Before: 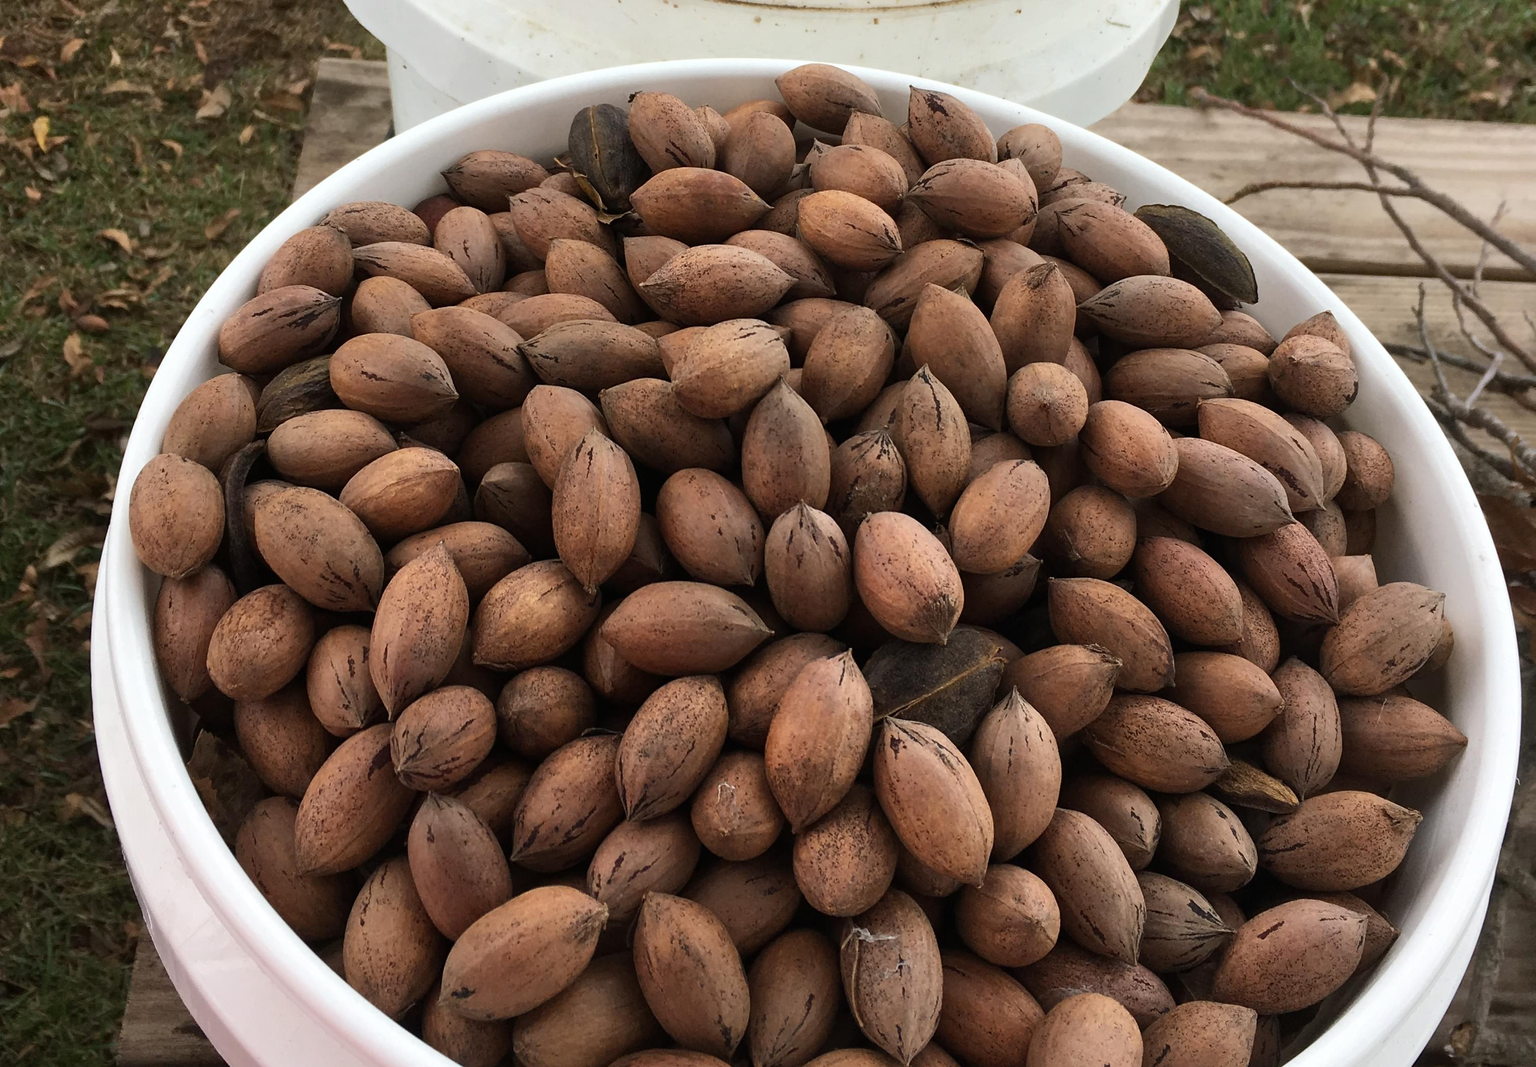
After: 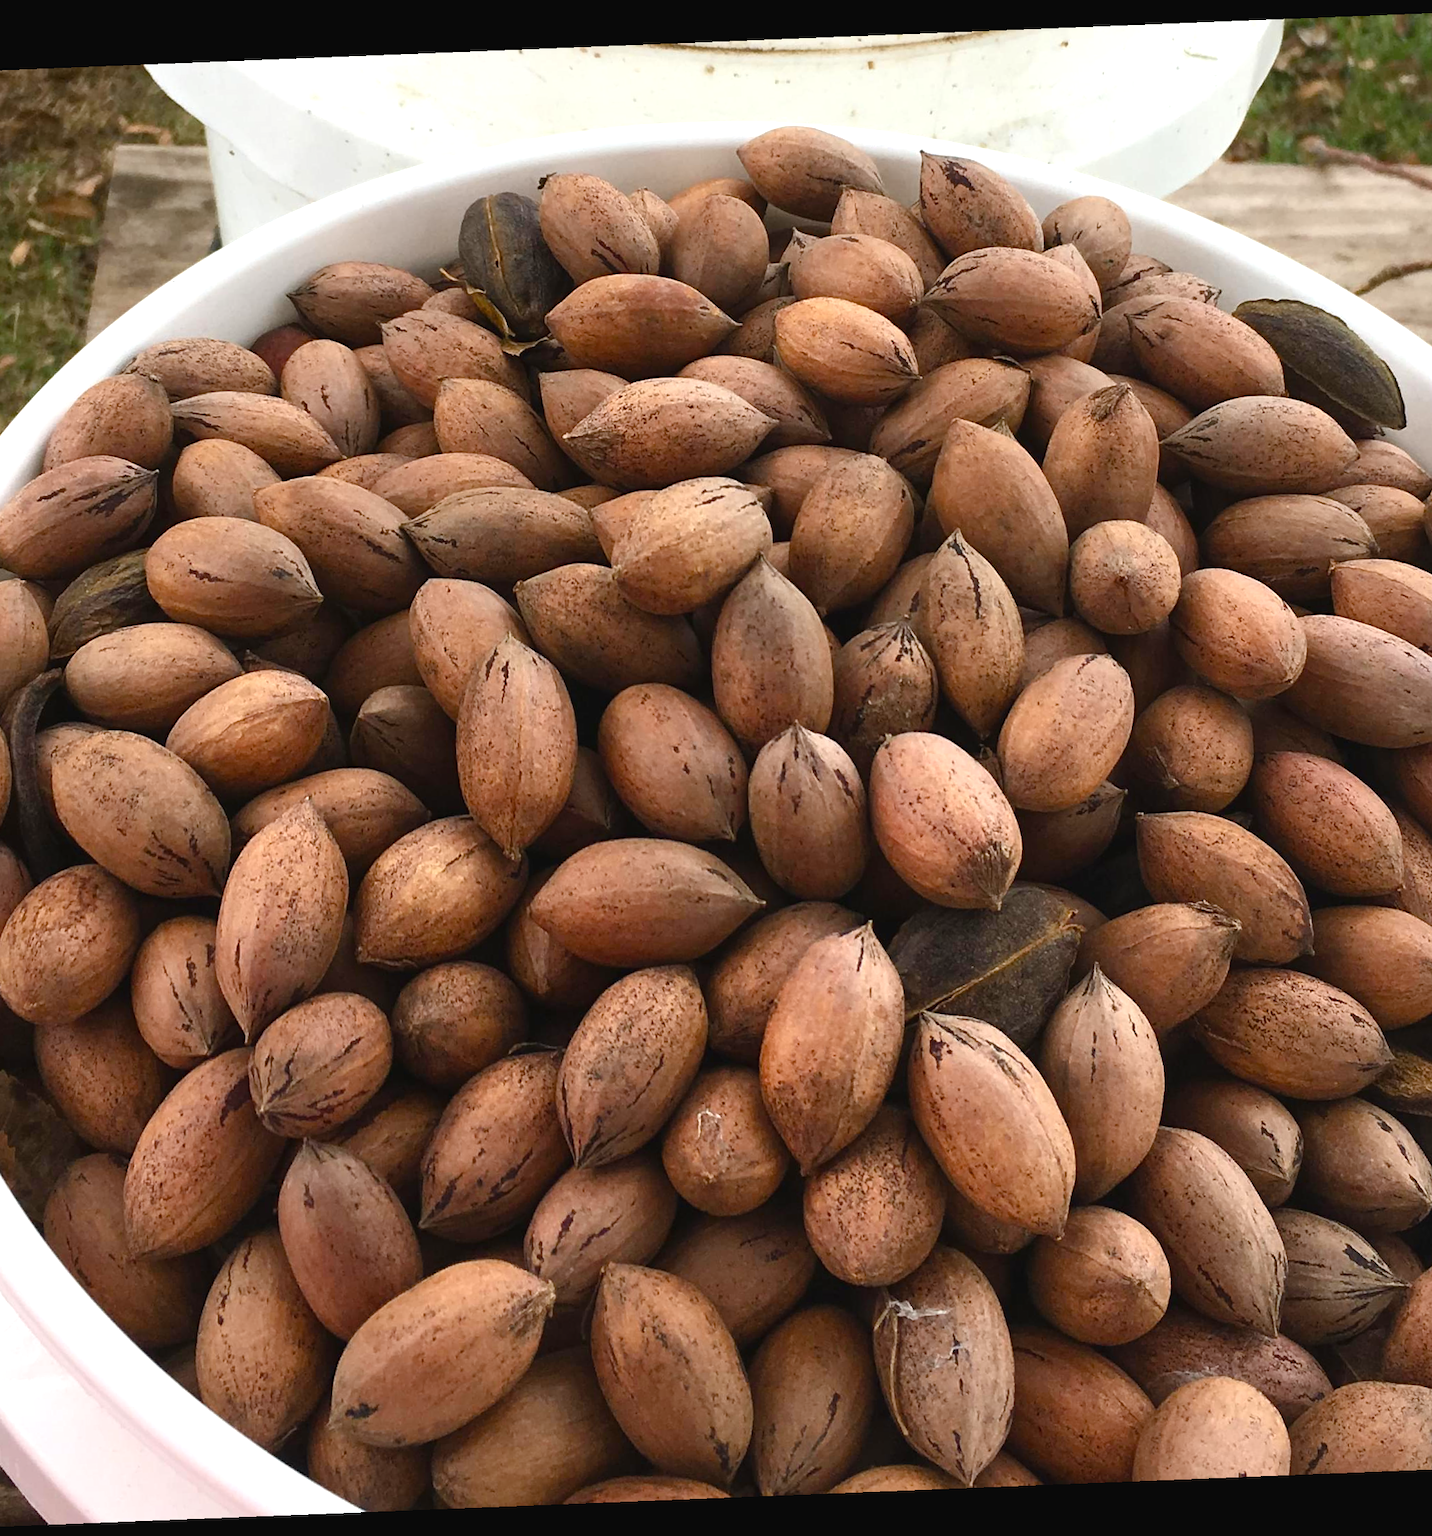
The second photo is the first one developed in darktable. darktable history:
exposure: black level correction -0.002, exposure 0.54 EV, compensate highlight preservation false
rotate and perspective: rotation -2.29°, automatic cropping off
color balance rgb: perceptual saturation grading › global saturation 20%, perceptual saturation grading › highlights -25%, perceptual saturation grading › shadows 25%
crop and rotate: left 15.055%, right 18.278%
